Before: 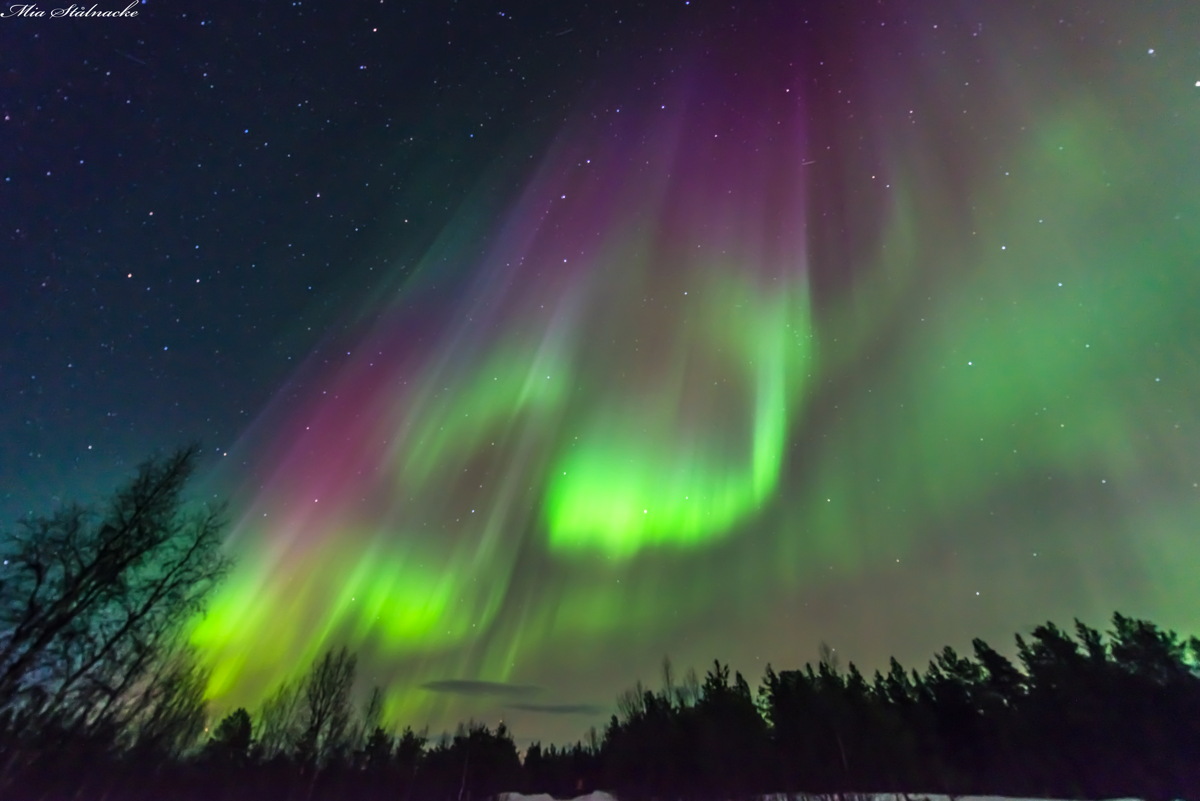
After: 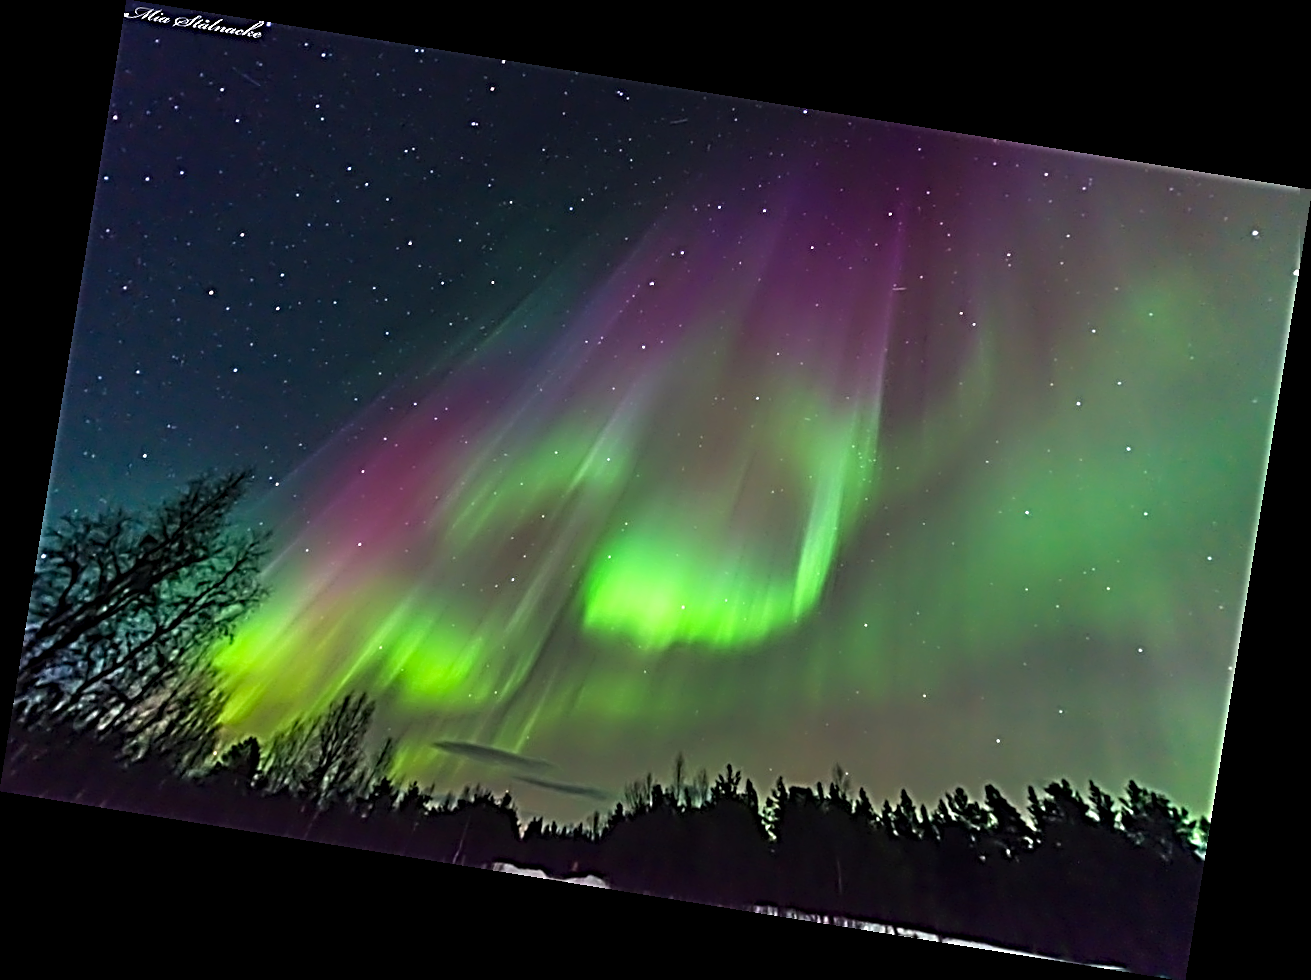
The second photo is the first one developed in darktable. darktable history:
sharpen: radius 4.001, amount 2
rotate and perspective: rotation 9.12°, automatic cropping off
